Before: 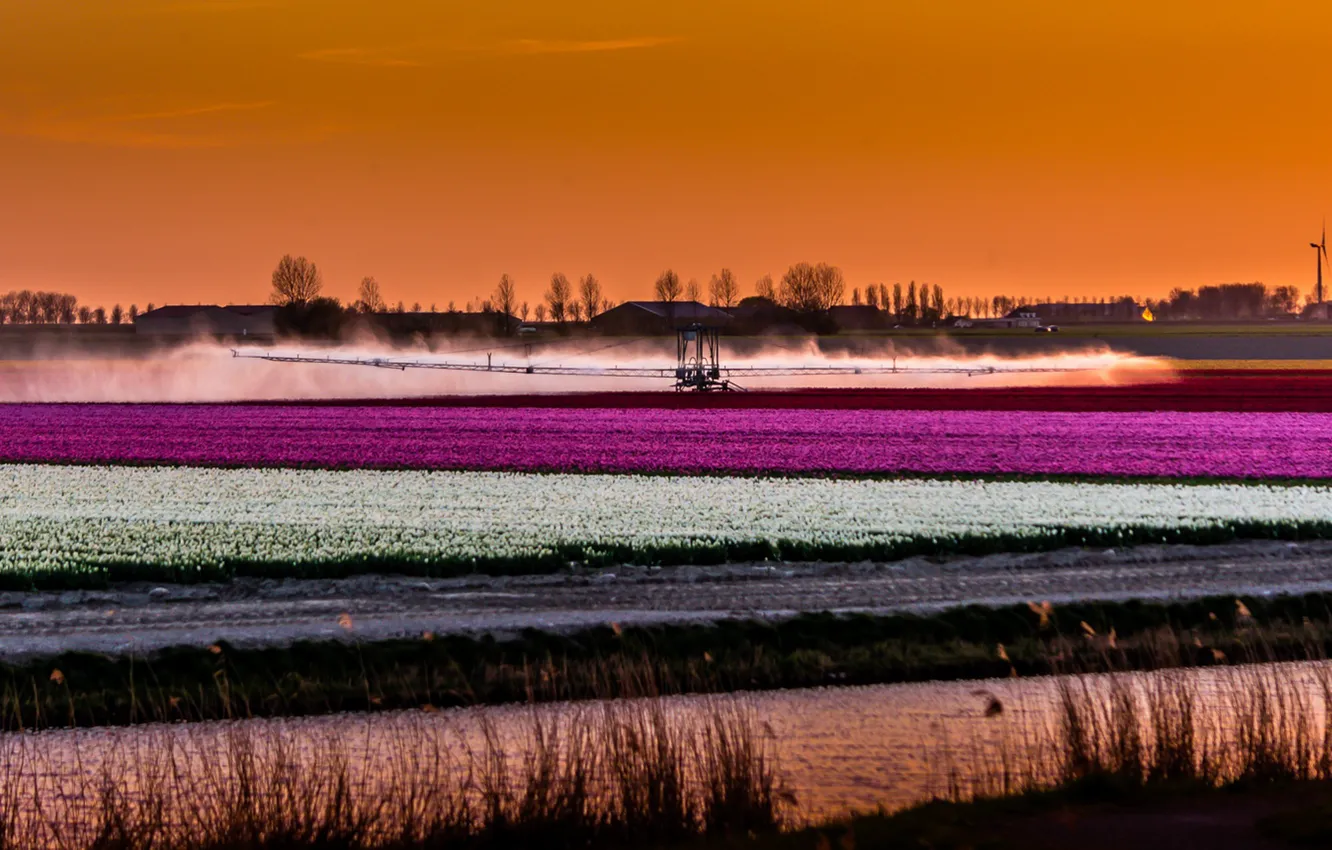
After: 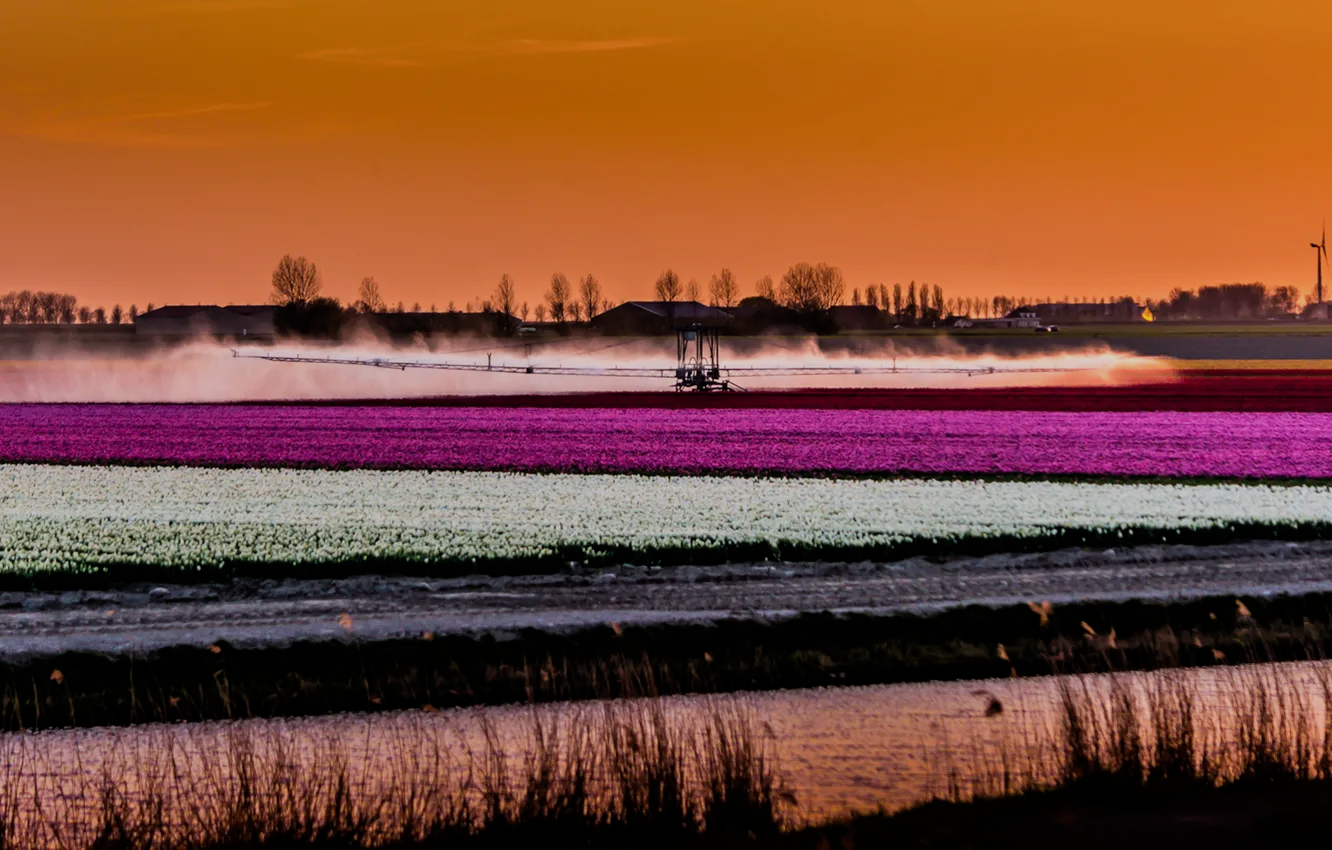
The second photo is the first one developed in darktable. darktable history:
filmic rgb: black relative exposure -8.03 EV, white relative exposure 4.04 EV, hardness 4.14
